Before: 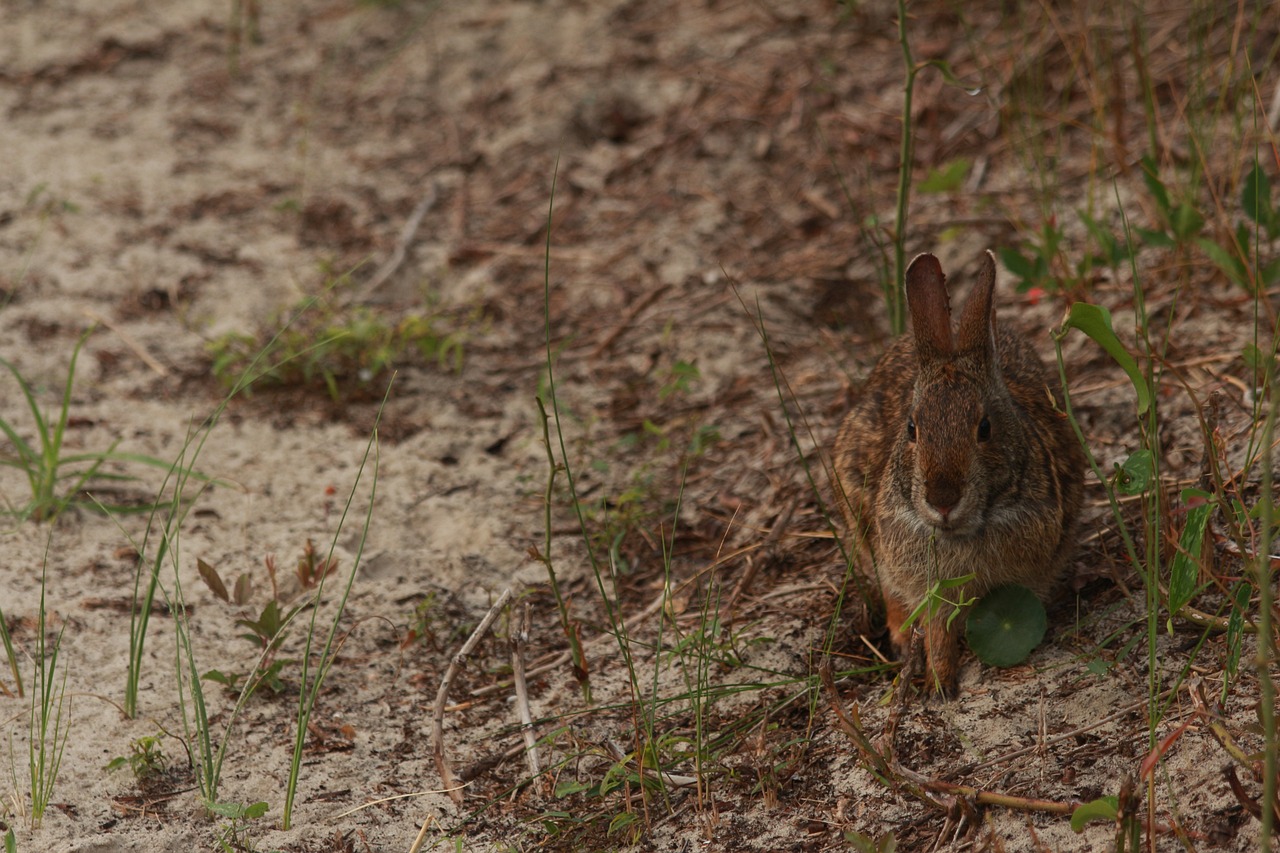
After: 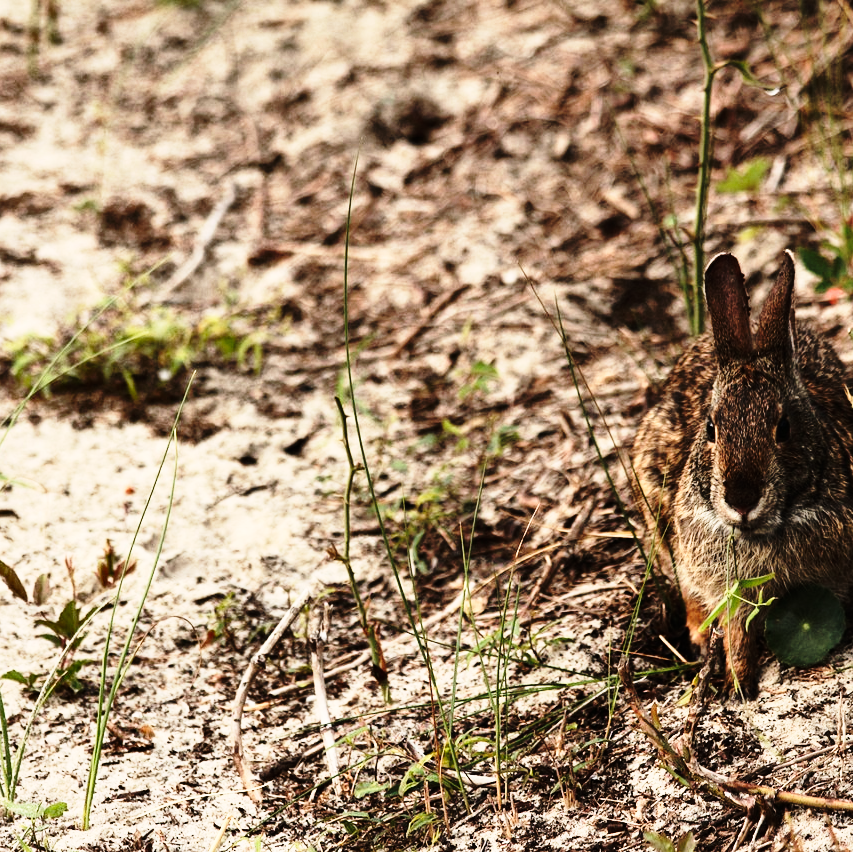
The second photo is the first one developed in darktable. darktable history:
base curve: curves: ch0 [(0, 0) (0.028, 0.03) (0.121, 0.232) (0.46, 0.748) (0.859, 0.968) (1, 1)], preserve colors none
crop and rotate: left 15.754%, right 17.579%
shadows and highlights: soften with gaussian
contrast brightness saturation: saturation -0.05
rgb curve: curves: ch0 [(0, 0) (0.21, 0.15) (0.24, 0.21) (0.5, 0.75) (0.75, 0.96) (0.89, 0.99) (1, 1)]; ch1 [(0, 0.02) (0.21, 0.13) (0.25, 0.2) (0.5, 0.67) (0.75, 0.9) (0.89, 0.97) (1, 1)]; ch2 [(0, 0.02) (0.21, 0.13) (0.25, 0.2) (0.5, 0.67) (0.75, 0.9) (0.89, 0.97) (1, 1)], compensate middle gray true
